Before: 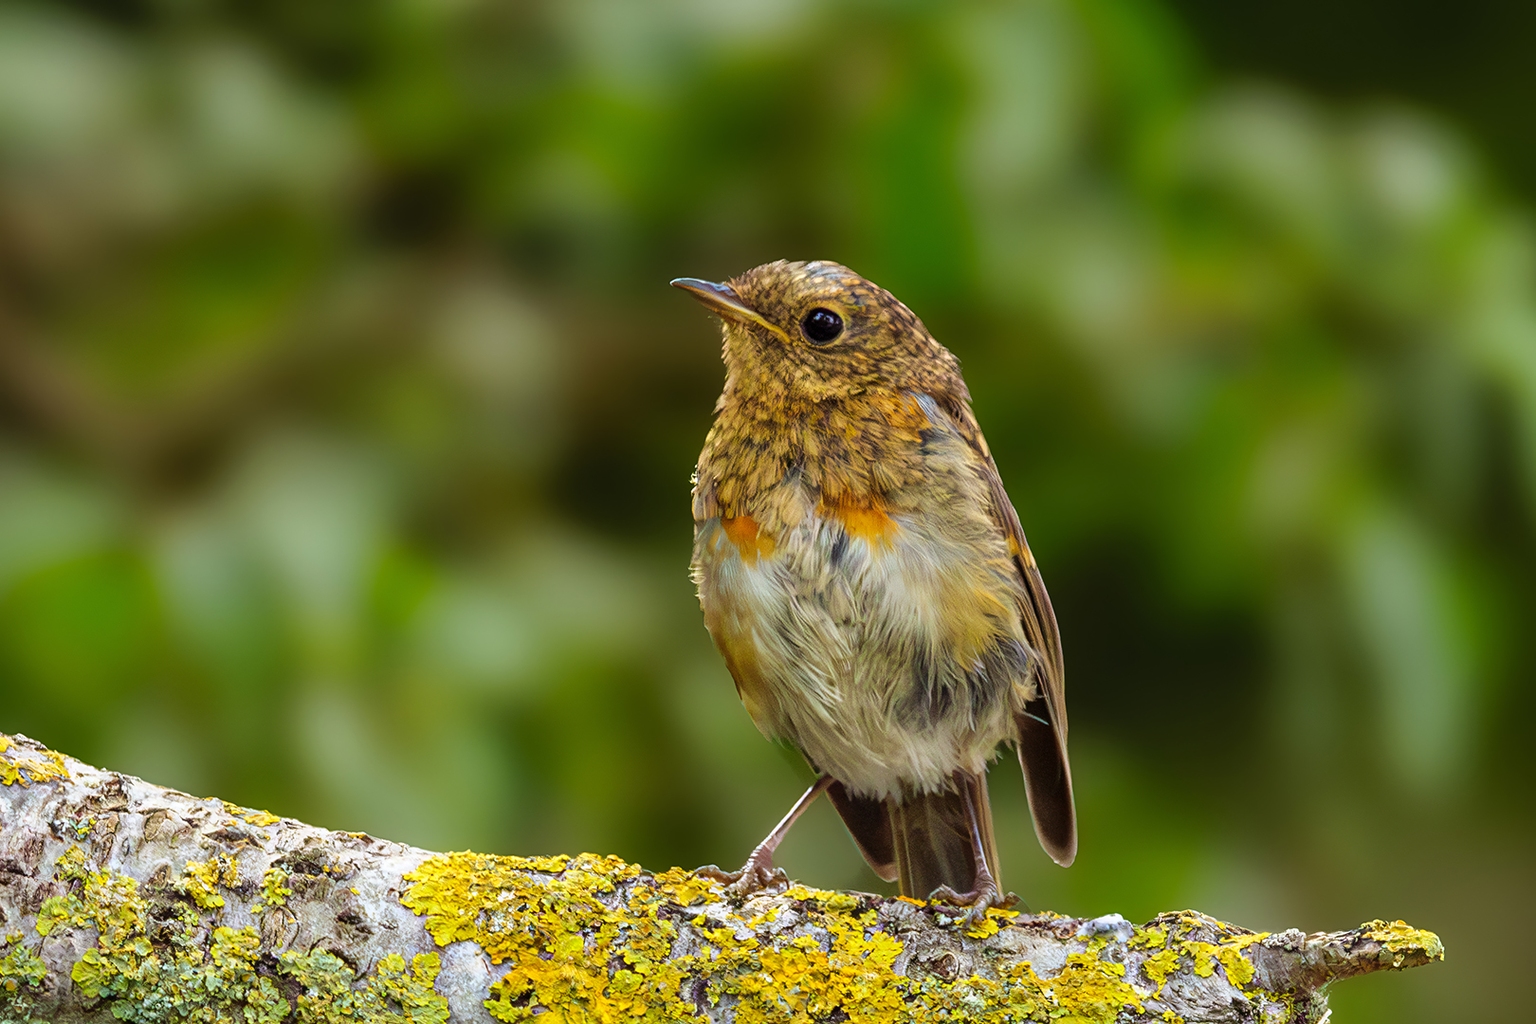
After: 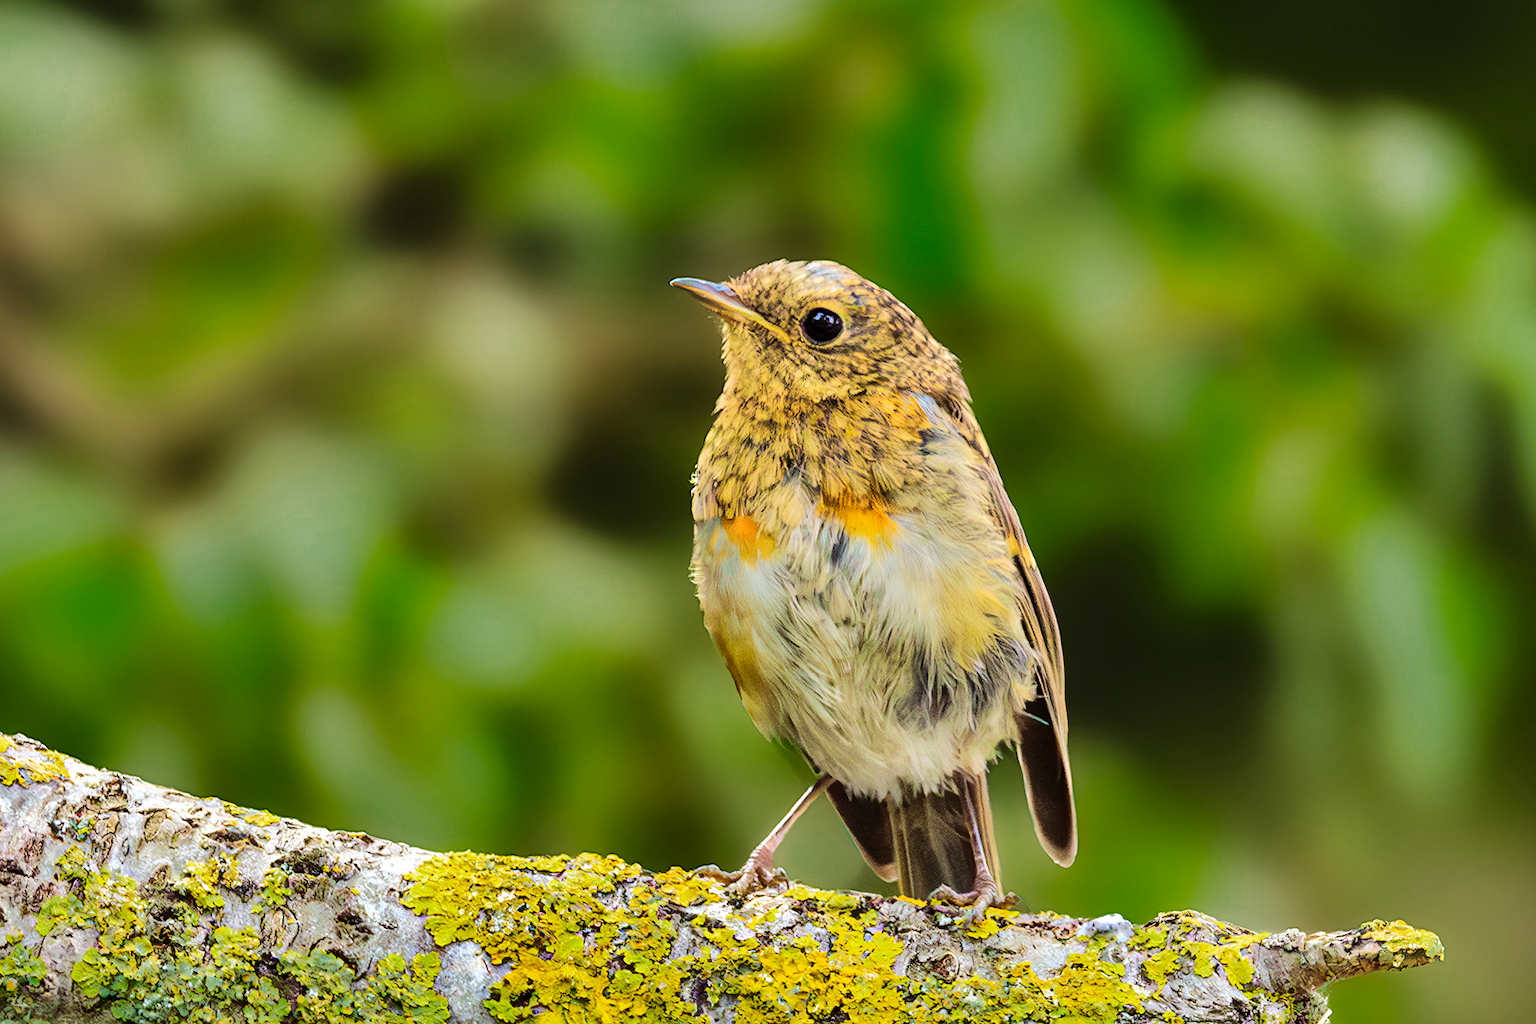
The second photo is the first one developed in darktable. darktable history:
shadows and highlights: shadows 24.54, highlights -76.85, soften with gaussian
tone equalizer: -7 EV 0.155 EV, -6 EV 0.6 EV, -5 EV 1.16 EV, -4 EV 1.32 EV, -3 EV 1.12 EV, -2 EV 0.6 EV, -1 EV 0.153 EV, edges refinement/feathering 500, mask exposure compensation -1.57 EV, preserve details no
color zones: curves: ch0 [(0, 0.558) (0.143, 0.548) (0.286, 0.447) (0.429, 0.259) (0.571, 0.5) (0.714, 0.5) (0.857, 0.593) (1, 0.558)]; ch1 [(0, 0.543) (0.01, 0.544) (0.12, 0.492) (0.248, 0.458) (0.5, 0.534) (0.748, 0.5) (0.99, 0.469) (1, 0.543)]; ch2 [(0, 0.507) (0.143, 0.522) (0.286, 0.505) (0.429, 0.5) (0.571, 0.5) (0.714, 0.5) (0.857, 0.5) (1, 0.507)]
